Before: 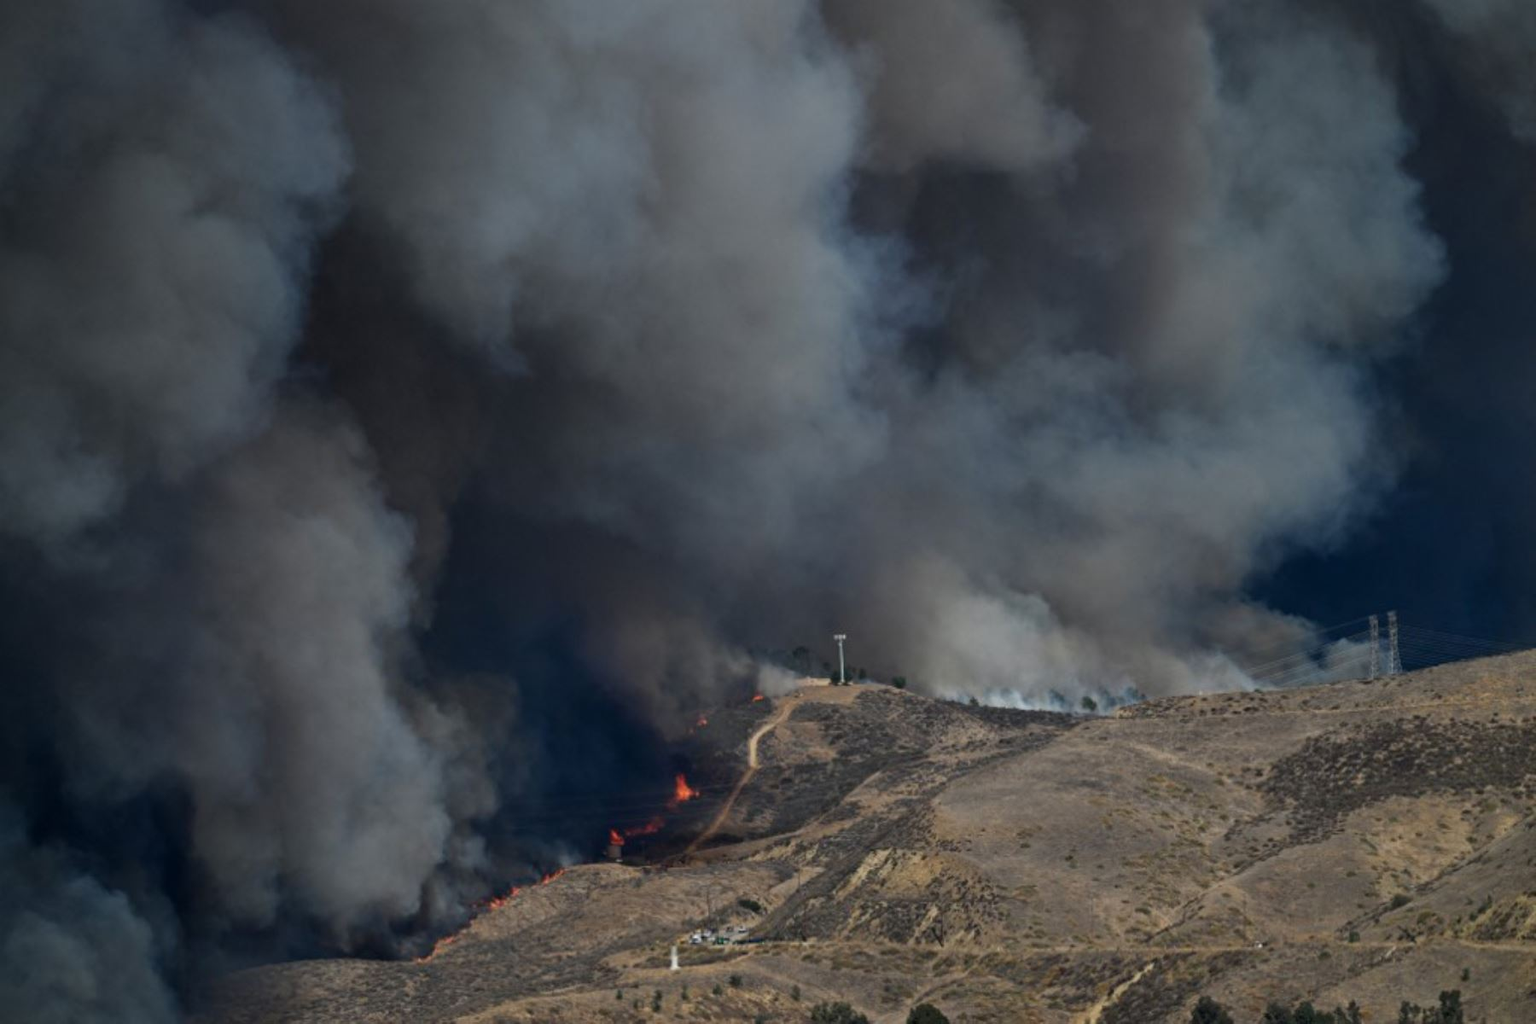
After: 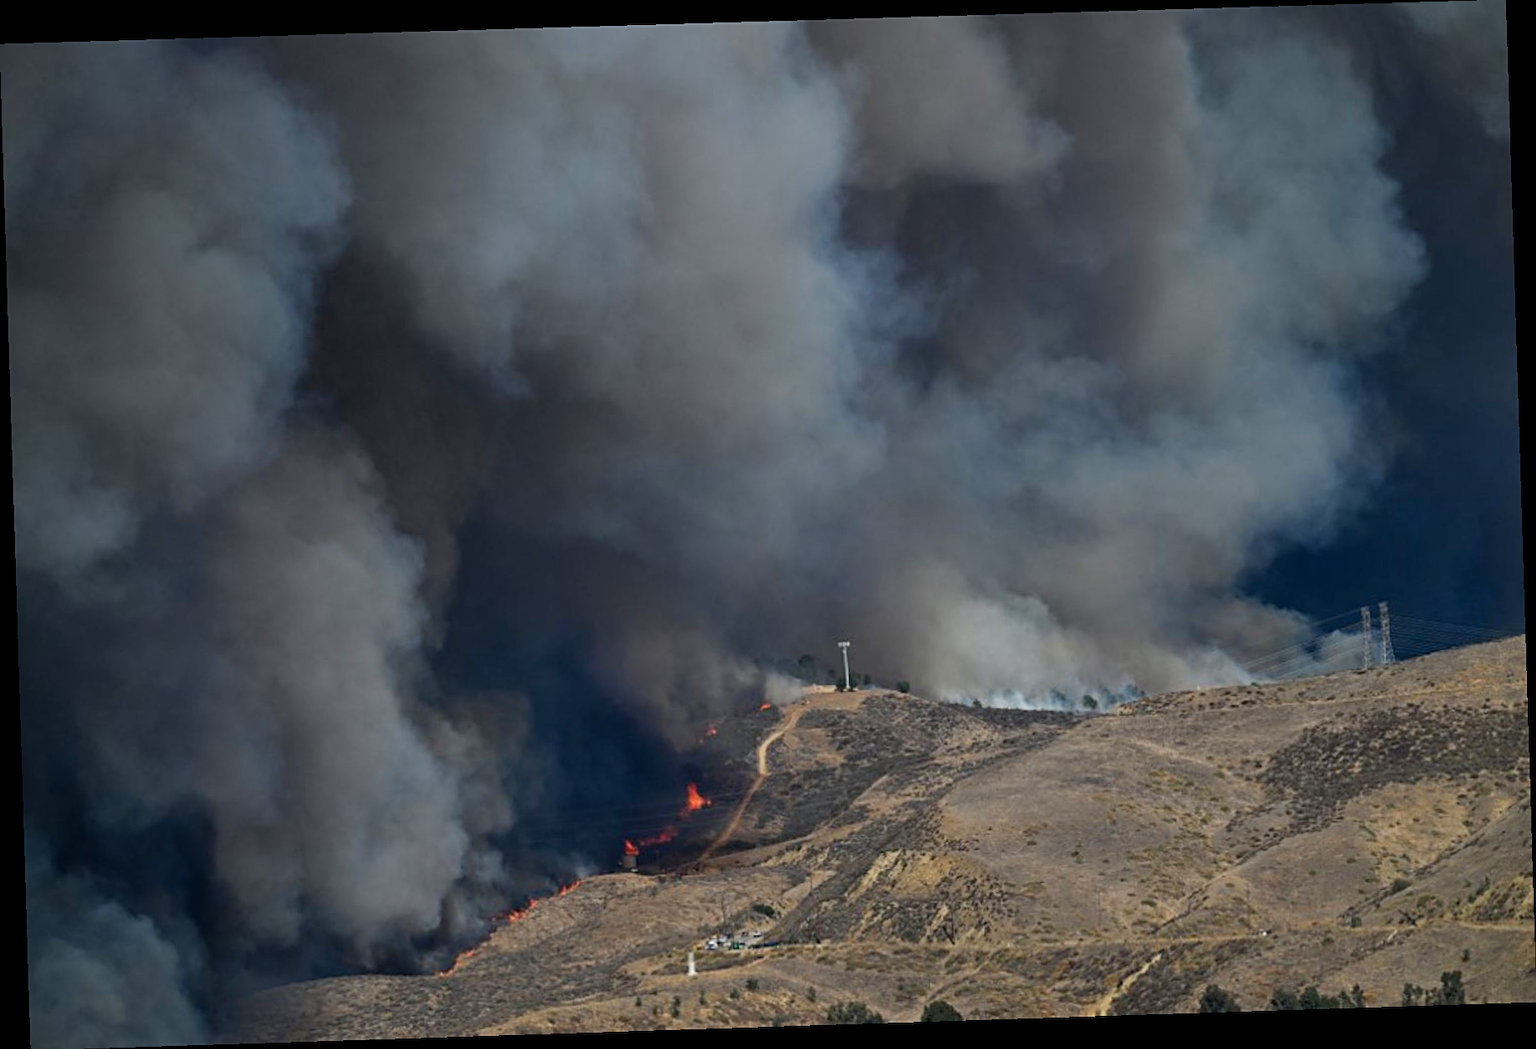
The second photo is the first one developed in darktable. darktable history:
contrast brightness saturation: contrast 0.07, brightness 0.08, saturation 0.18
rotate and perspective: rotation -1.77°, lens shift (horizontal) 0.004, automatic cropping off
sharpen: on, module defaults
